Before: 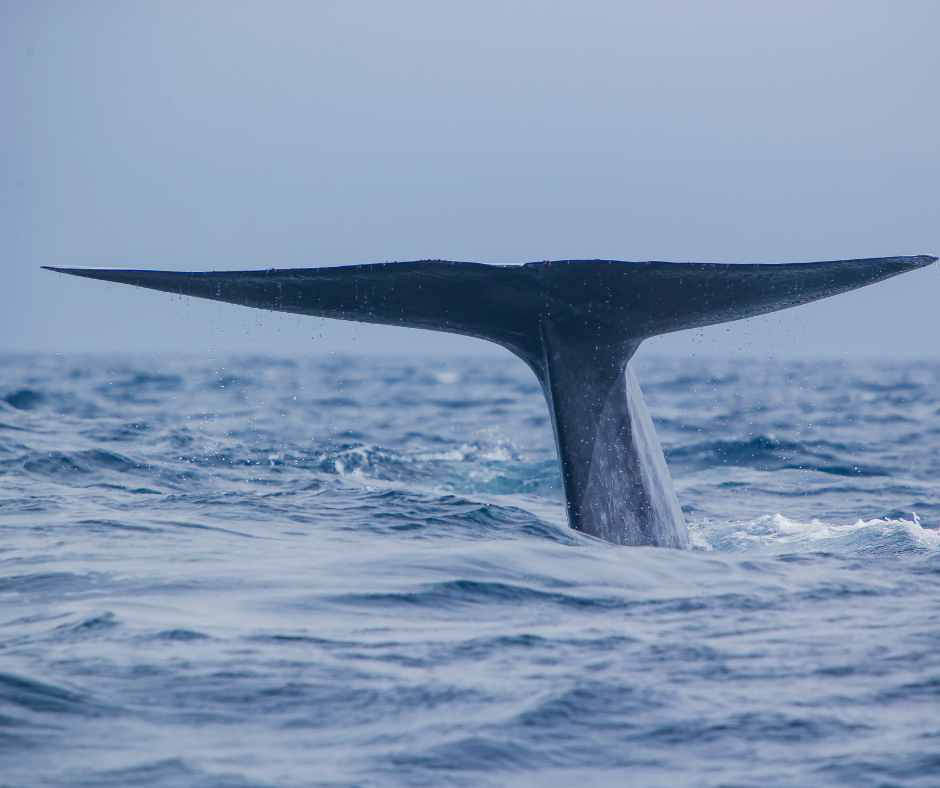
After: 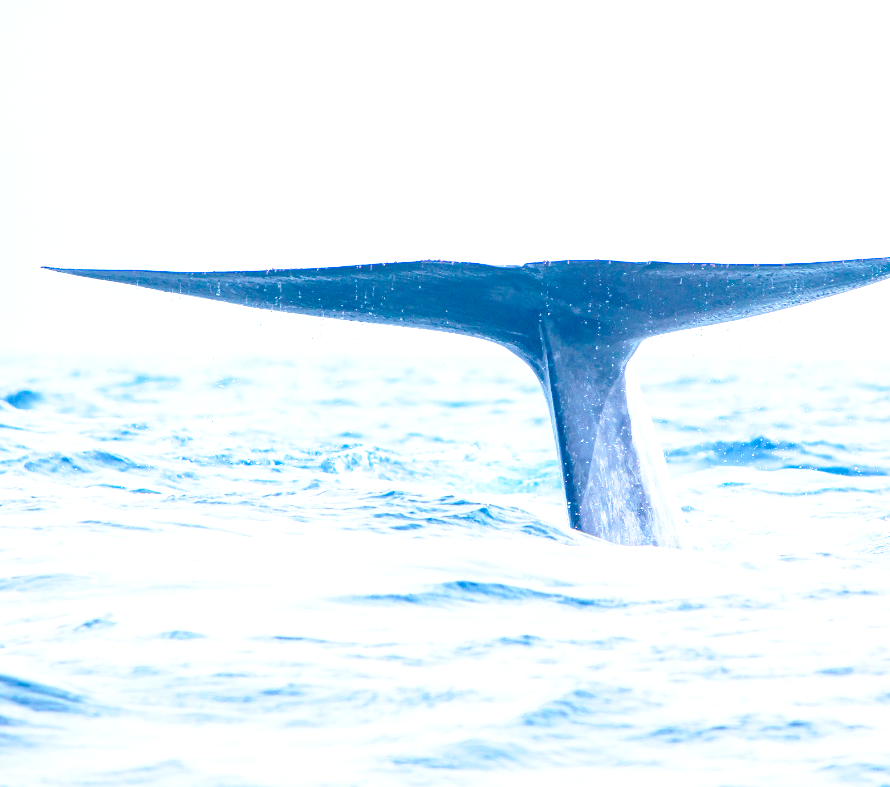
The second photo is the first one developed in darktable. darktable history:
exposure: black level correction 0.001, exposure 1.829 EV, compensate exposure bias true, compensate highlight preservation false
contrast brightness saturation: saturation 0.128
crop and rotate: left 0%, right 5.22%
base curve: curves: ch0 [(0, 0) (0.028, 0.03) (0.121, 0.232) (0.46, 0.748) (0.859, 0.968) (1, 1)], preserve colors none
